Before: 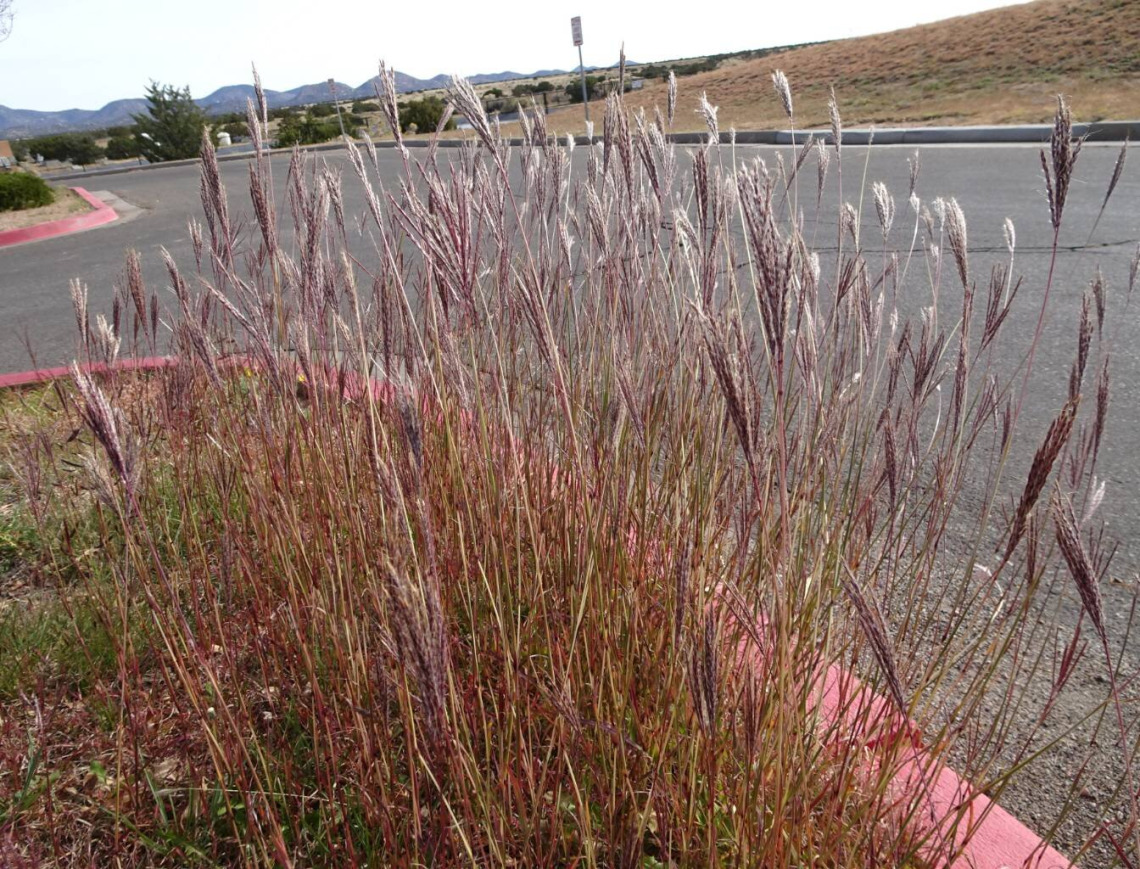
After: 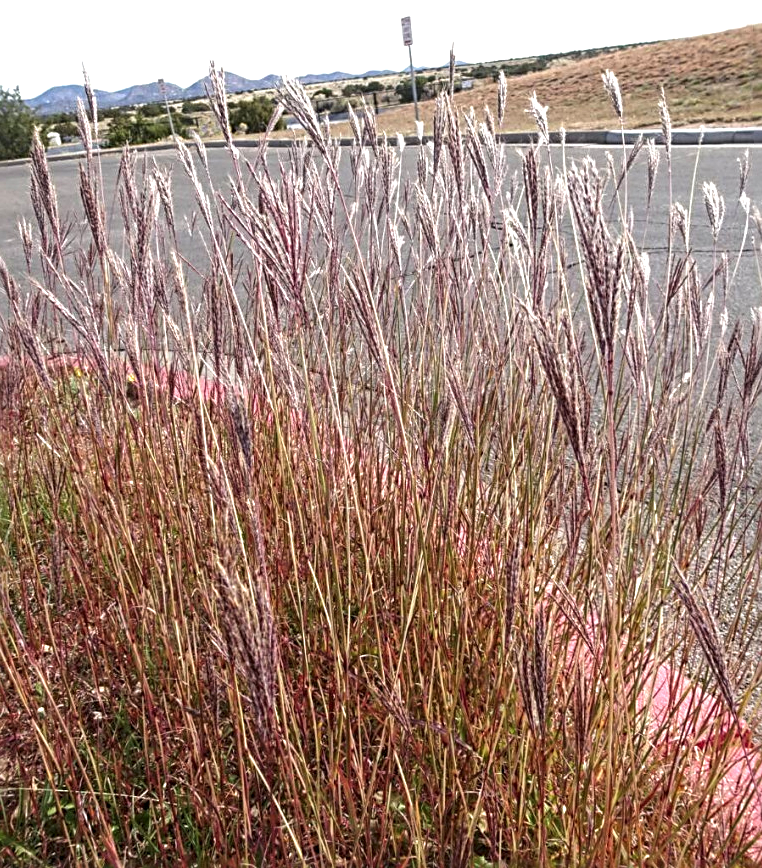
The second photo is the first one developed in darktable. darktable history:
crop and rotate: left 14.941%, right 18.148%
exposure: black level correction -0.002, exposure 0.546 EV, compensate exposure bias true, compensate highlight preservation false
sharpen: radius 3.082
local contrast: detail 130%
